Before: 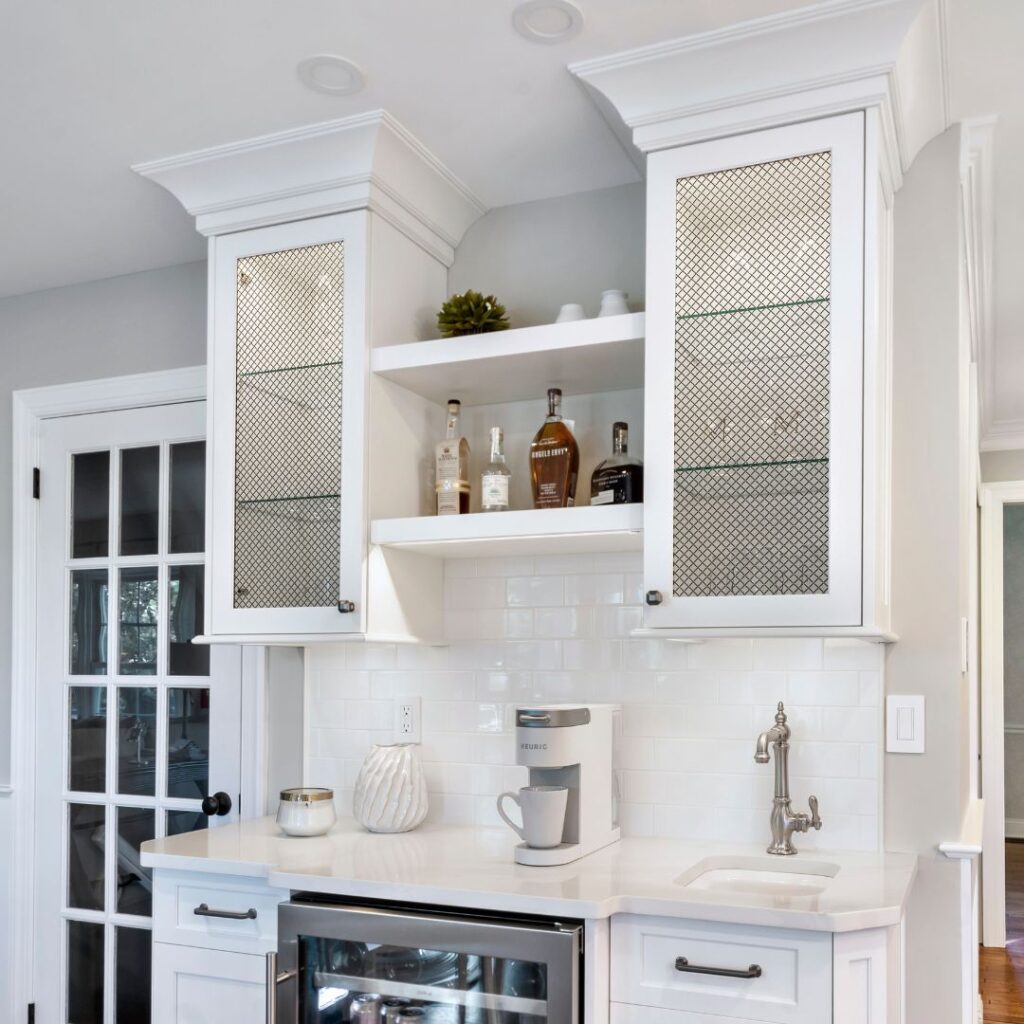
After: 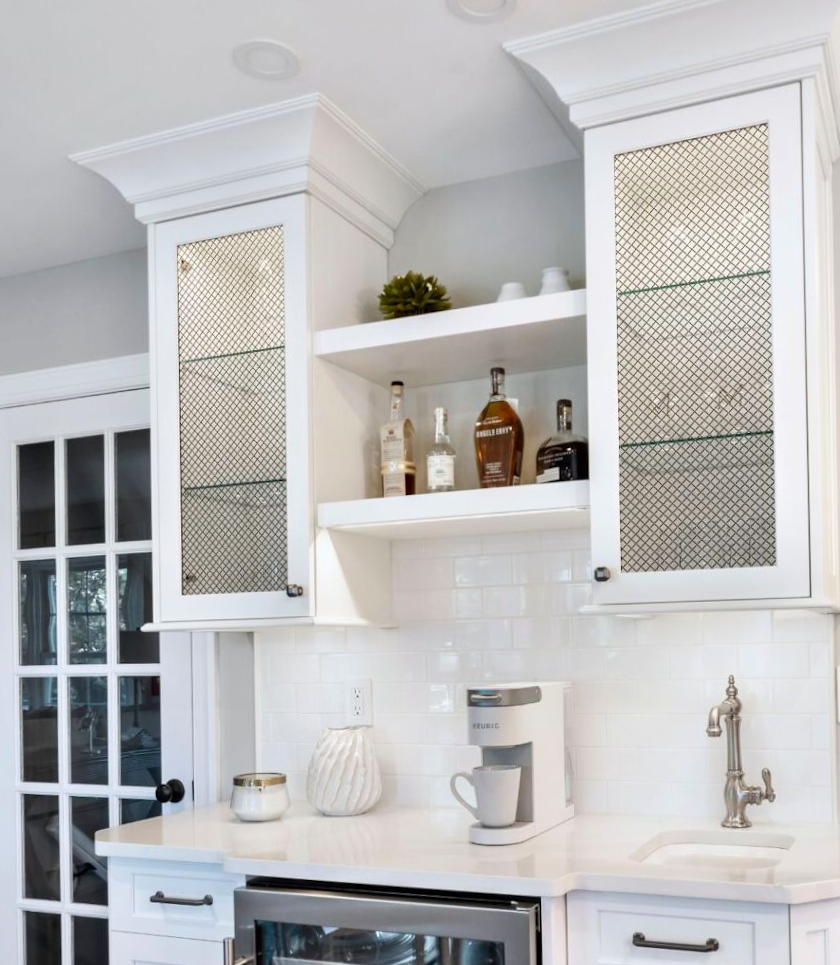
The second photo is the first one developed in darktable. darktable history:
contrast brightness saturation: contrast 0.102, brightness 0.027, saturation 0.09
crop and rotate: angle 1.43°, left 4.179%, top 0.789%, right 11.735%, bottom 2.64%
